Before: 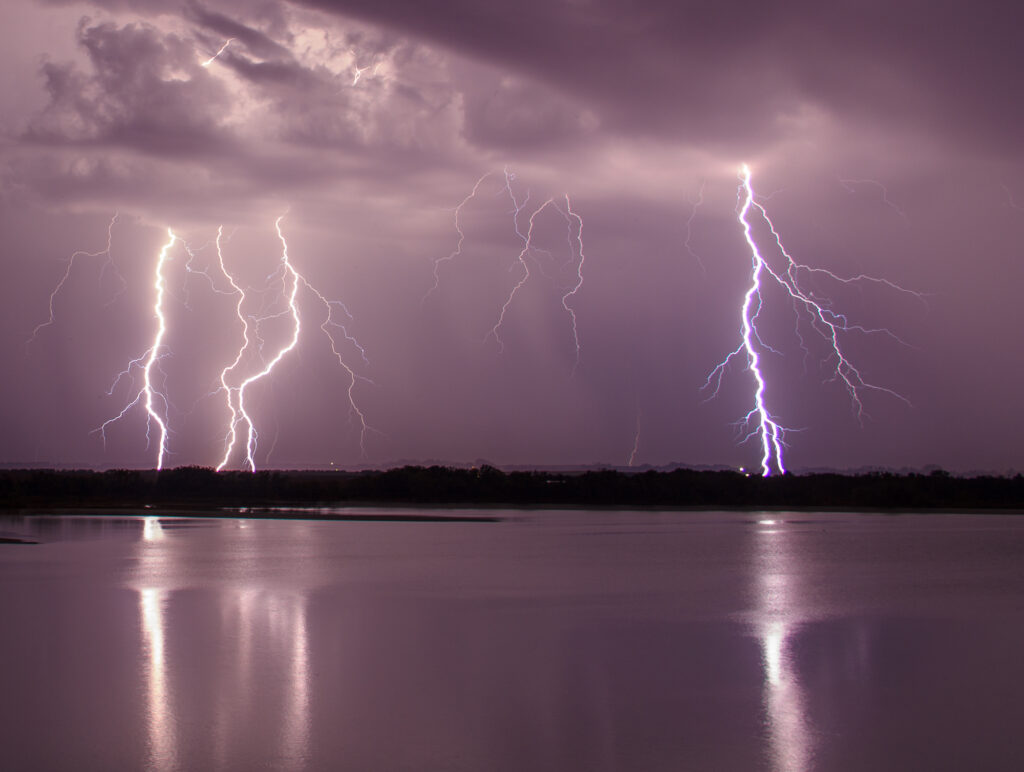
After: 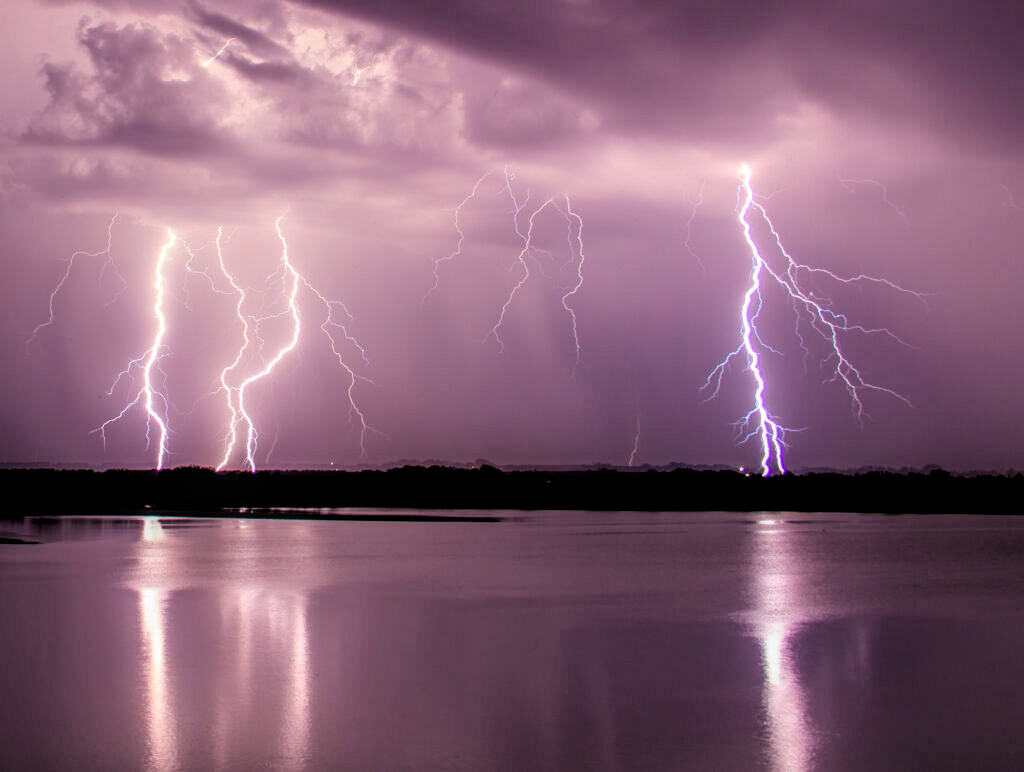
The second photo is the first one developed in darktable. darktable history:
filmic rgb: black relative exposure -5 EV, hardness 2.88, contrast 1.3
local contrast: on, module defaults
exposure: black level correction 0, exposure 0.5 EV, compensate exposure bias true, compensate highlight preservation false
color balance rgb: perceptual saturation grading › global saturation 20%, global vibrance 20%
